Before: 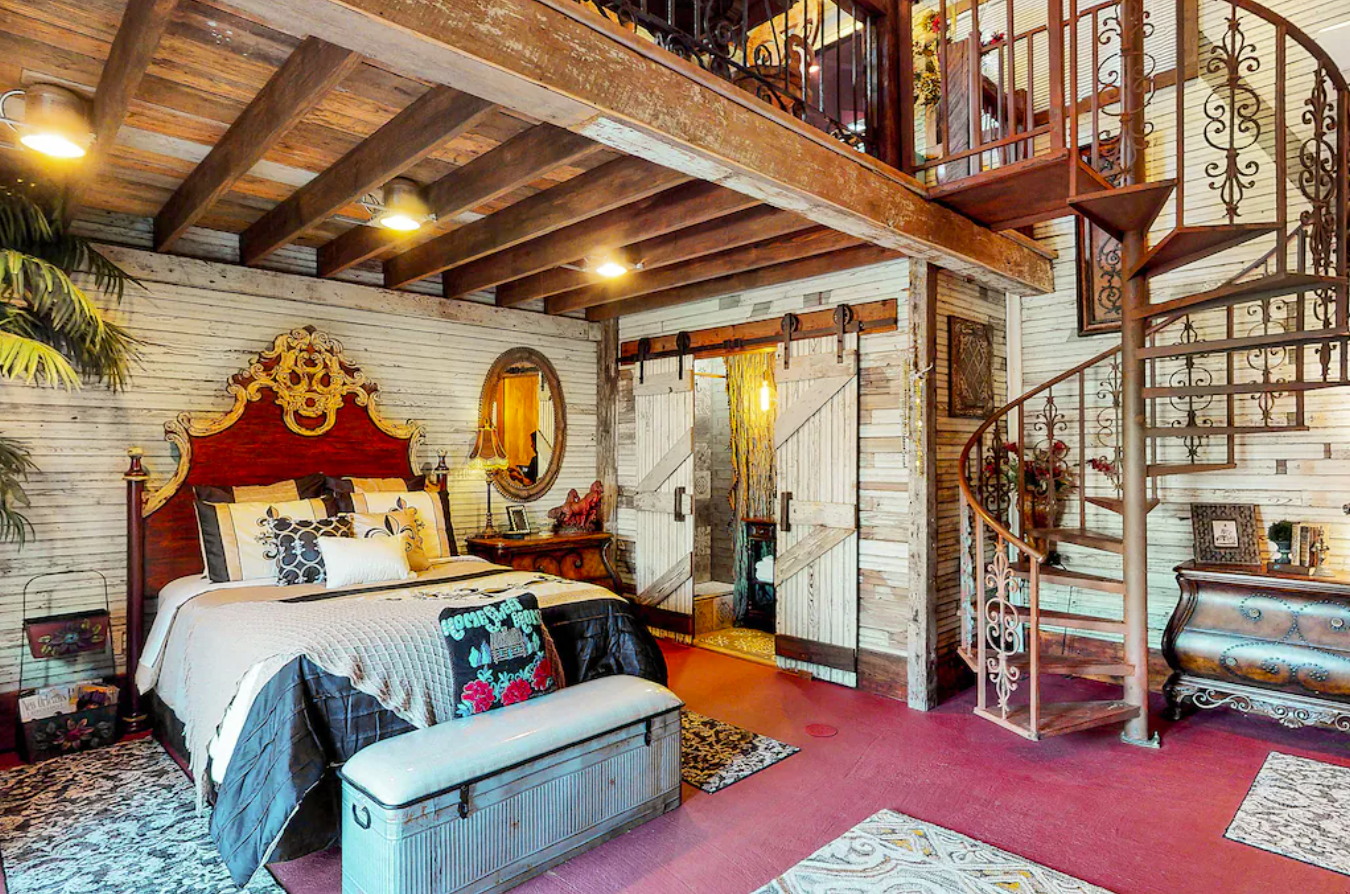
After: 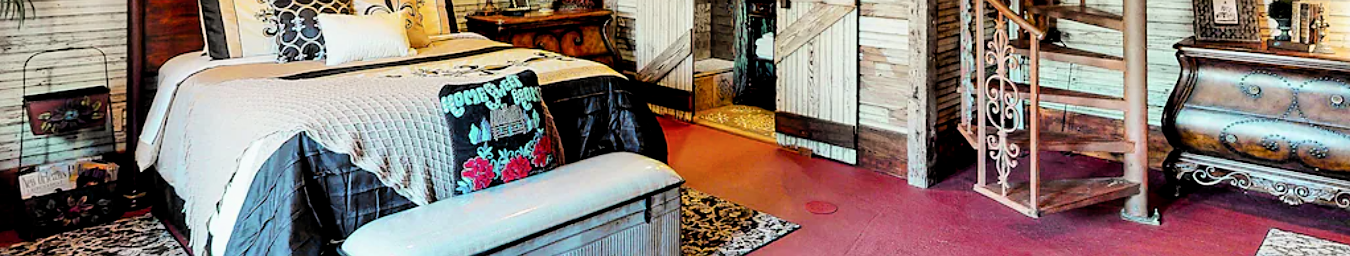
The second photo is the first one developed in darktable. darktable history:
crop and rotate: top 58.574%, bottom 12.753%
filmic rgb: black relative exposure -6.24 EV, white relative exposure 2.8 EV, threshold 5.98 EV, target black luminance 0%, hardness 4.58, latitude 68.17%, contrast 1.275, shadows ↔ highlights balance -3.31%, color science v6 (2022), enable highlight reconstruction true
sharpen: amount 0.207
